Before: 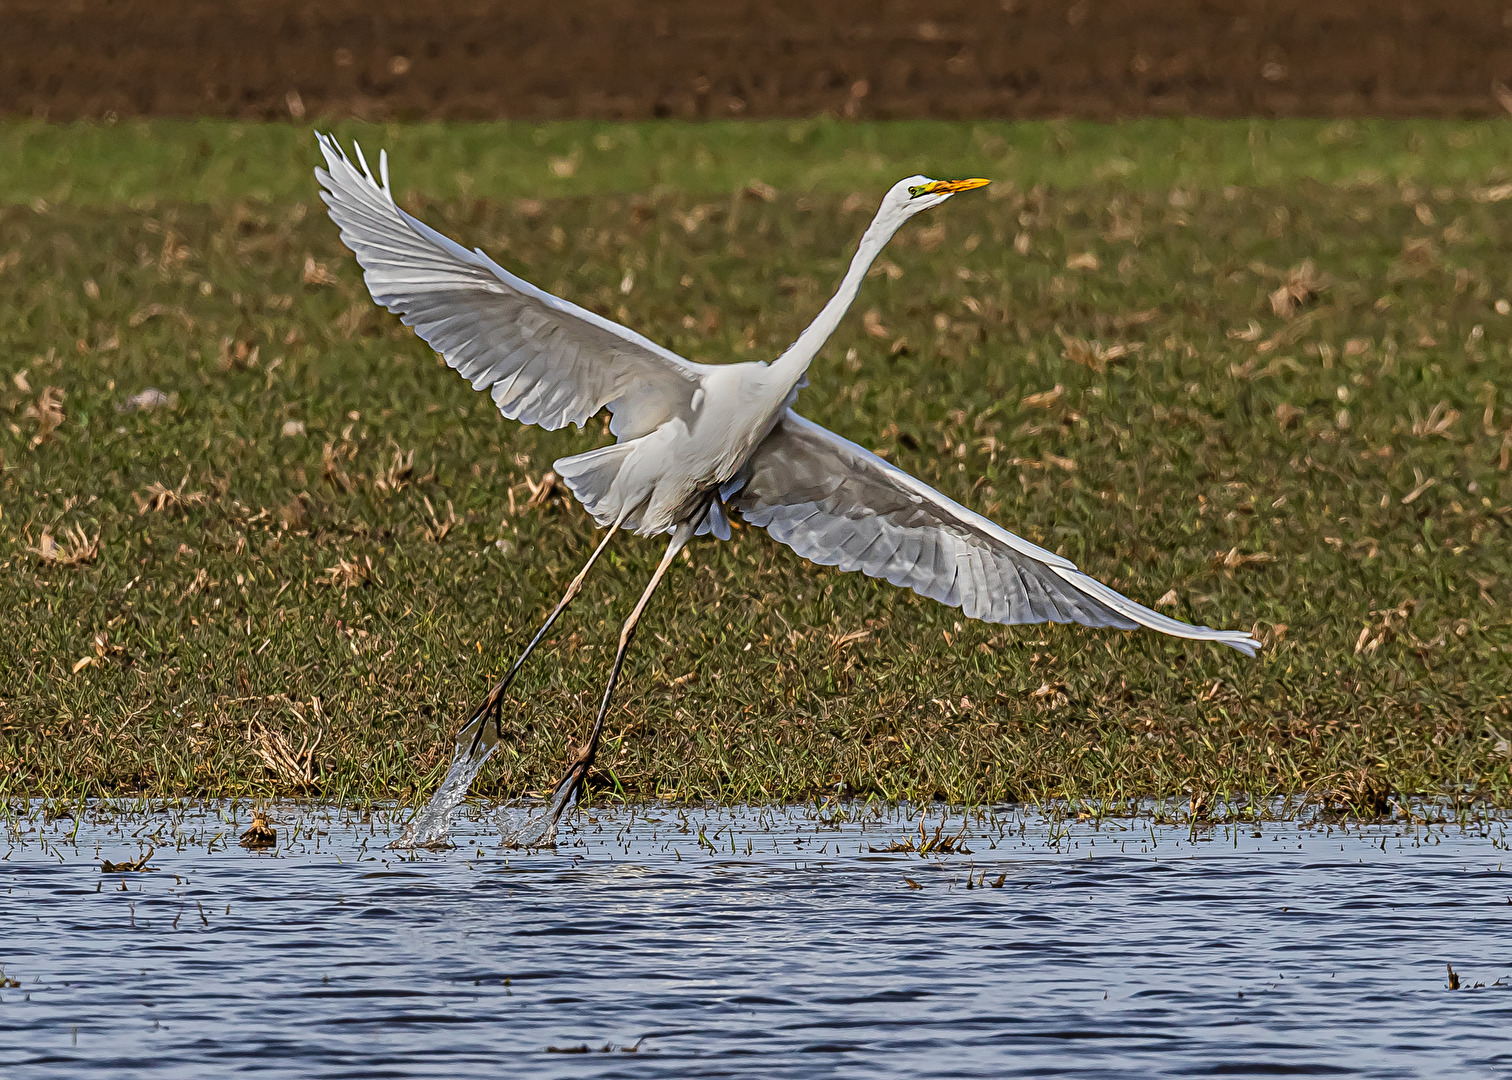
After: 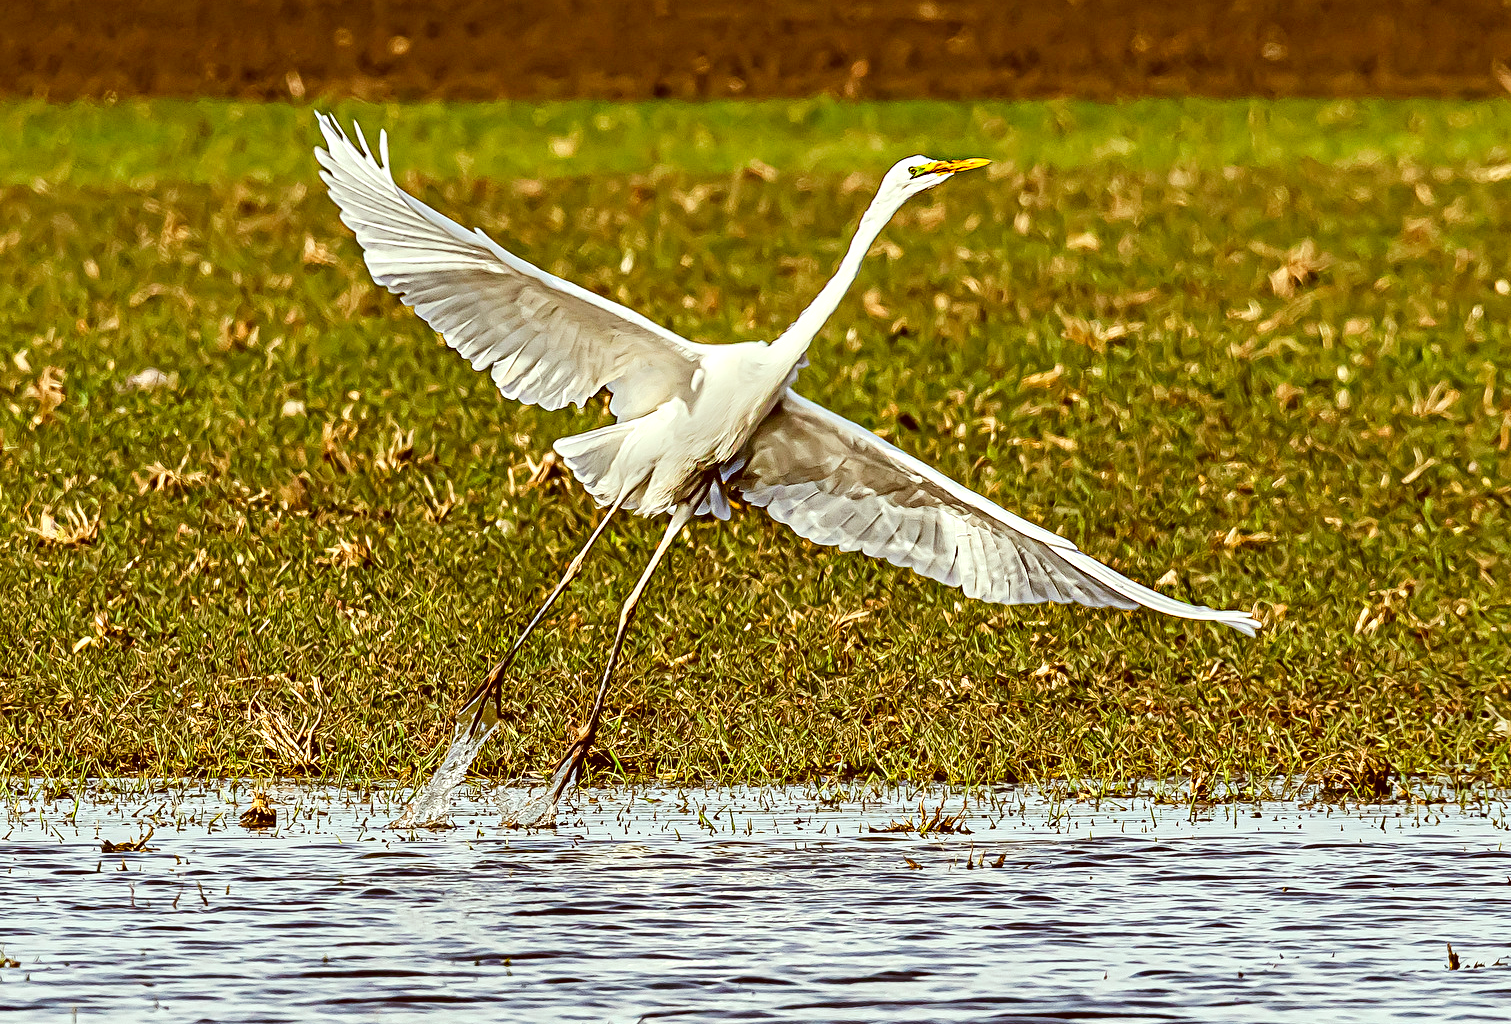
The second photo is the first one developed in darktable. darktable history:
crop and rotate: top 1.994%, bottom 3.147%
tone equalizer: edges refinement/feathering 500, mask exposure compensation -1.57 EV, preserve details no
color correction: highlights a* -5.53, highlights b* 9.8, shadows a* 9.38, shadows b* 24.33
tone curve: curves: ch0 [(0, 0.023) (0.217, 0.19) (0.754, 0.801) (1, 0.977)]; ch1 [(0, 0) (0.392, 0.398) (0.5, 0.5) (0.521, 0.528) (0.56, 0.577) (1, 1)]; ch2 [(0, 0) (0.5, 0.5) (0.579, 0.561) (0.65, 0.657) (1, 1)], preserve colors none
exposure: black level correction 0.008, exposure 0.987 EV, compensate highlight preservation false
